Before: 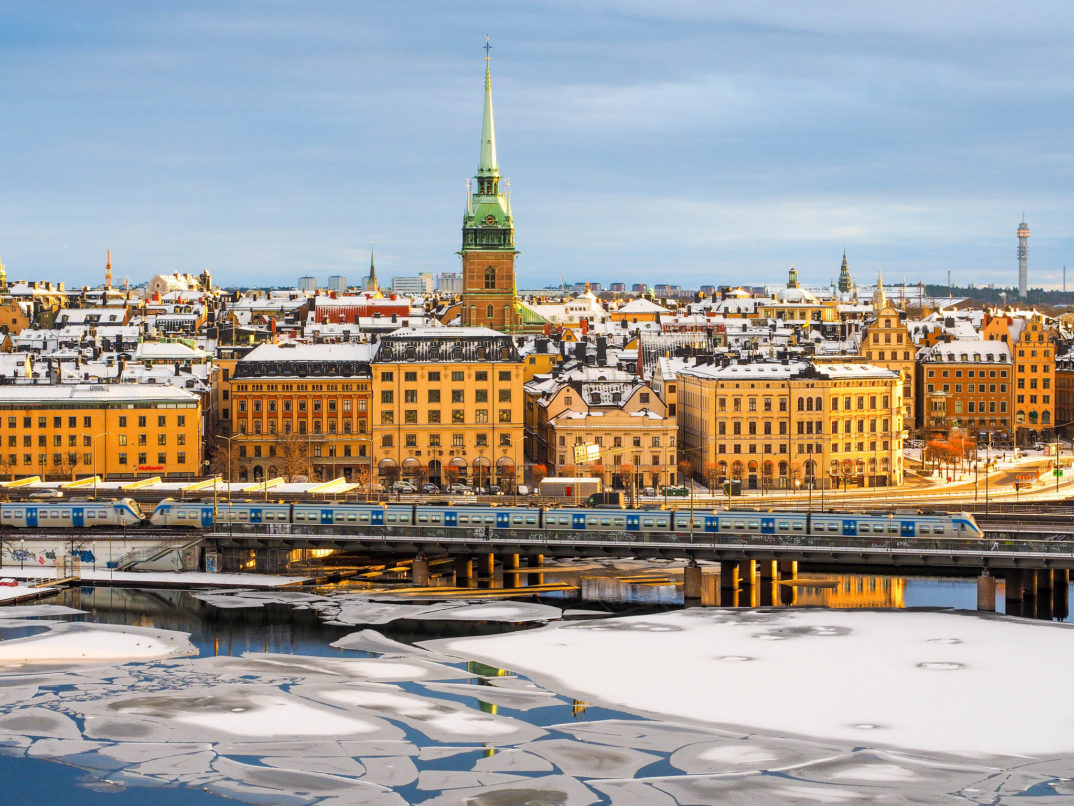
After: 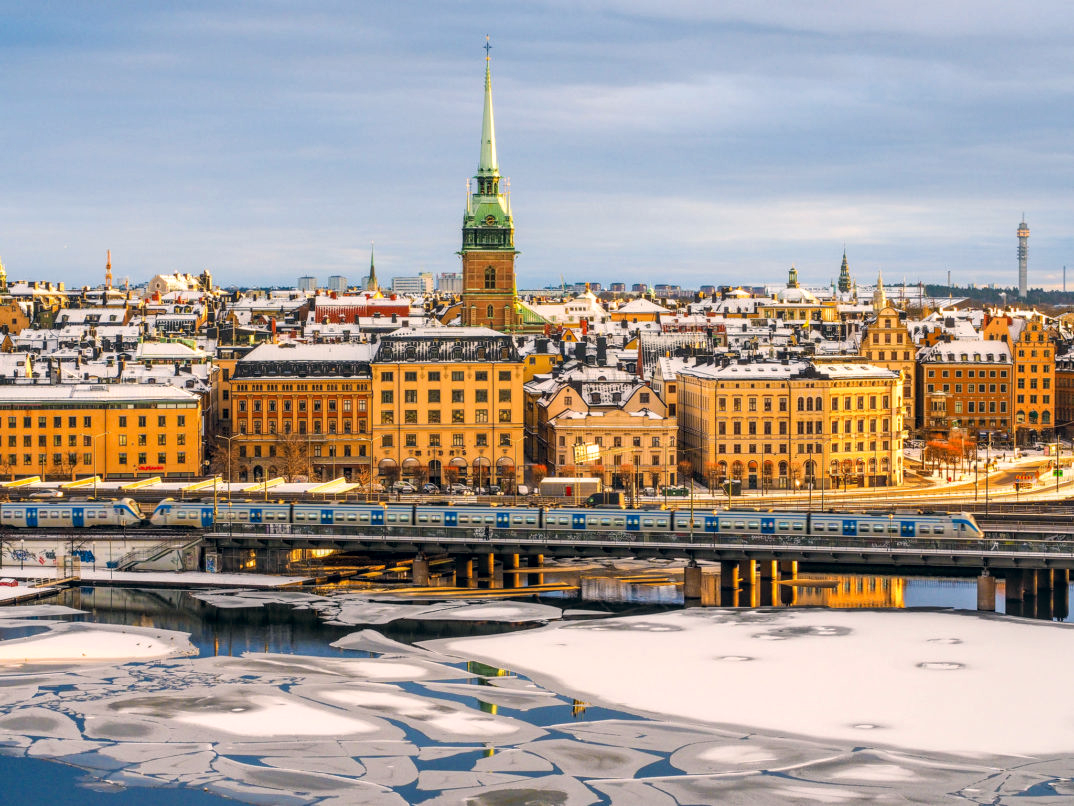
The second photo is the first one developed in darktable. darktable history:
color correction: highlights a* 5.38, highlights b* 5.3, shadows a* -4.26, shadows b* -5.11
local contrast: on, module defaults
